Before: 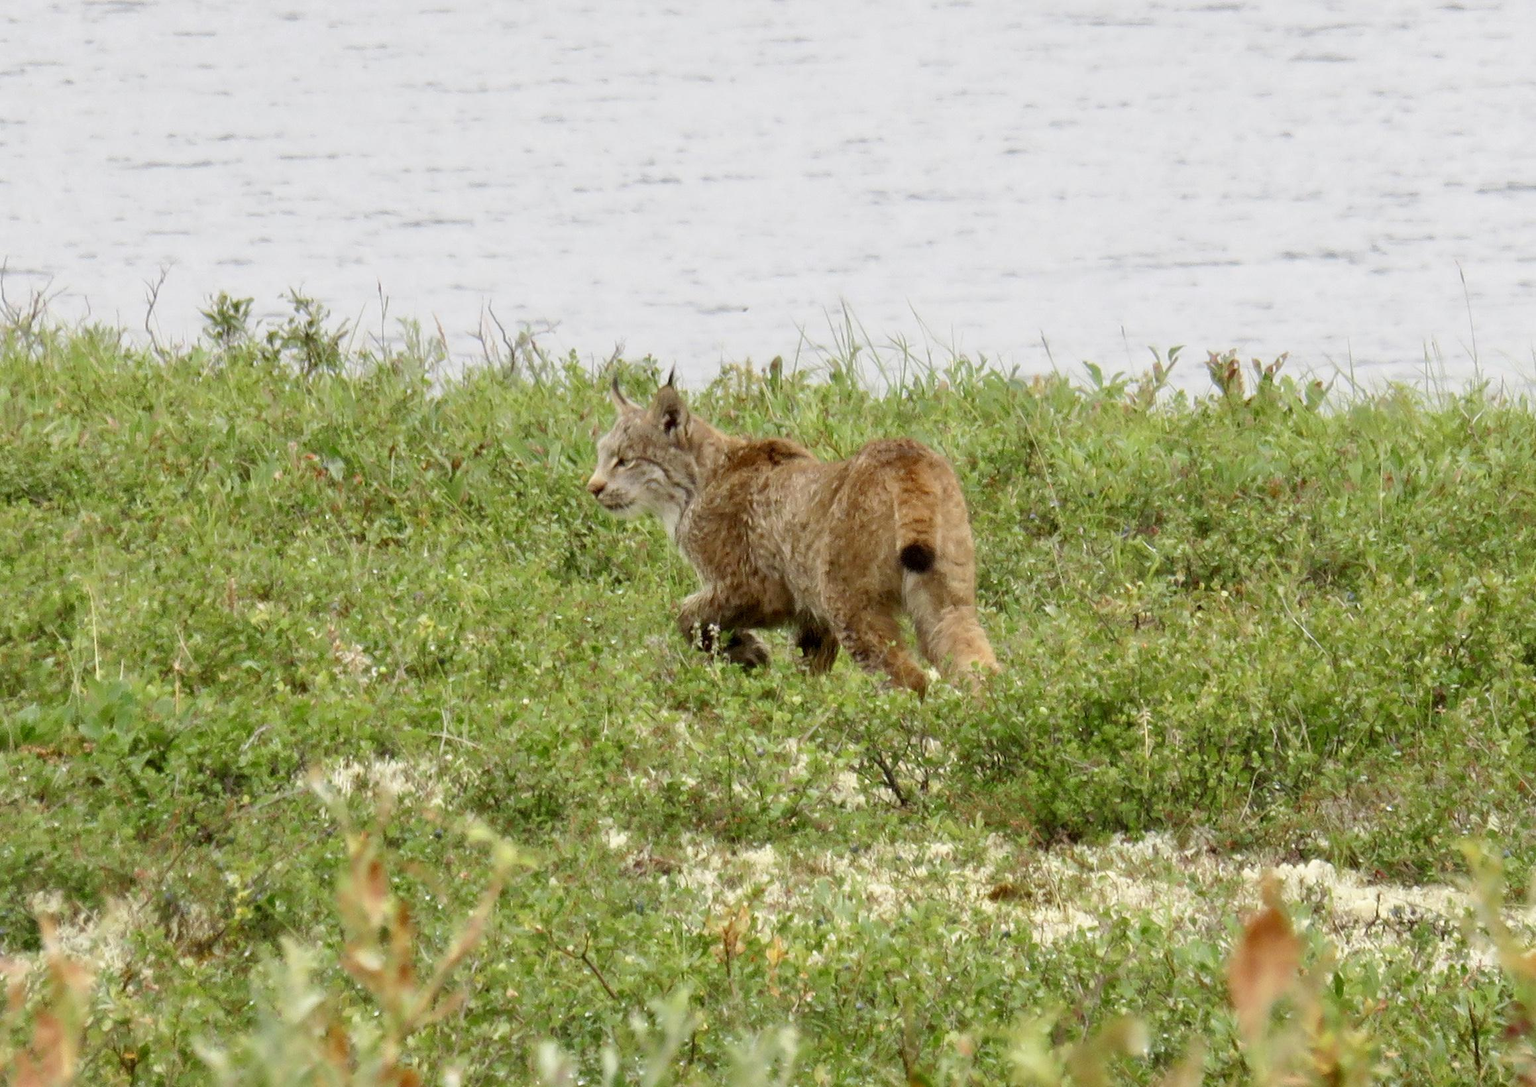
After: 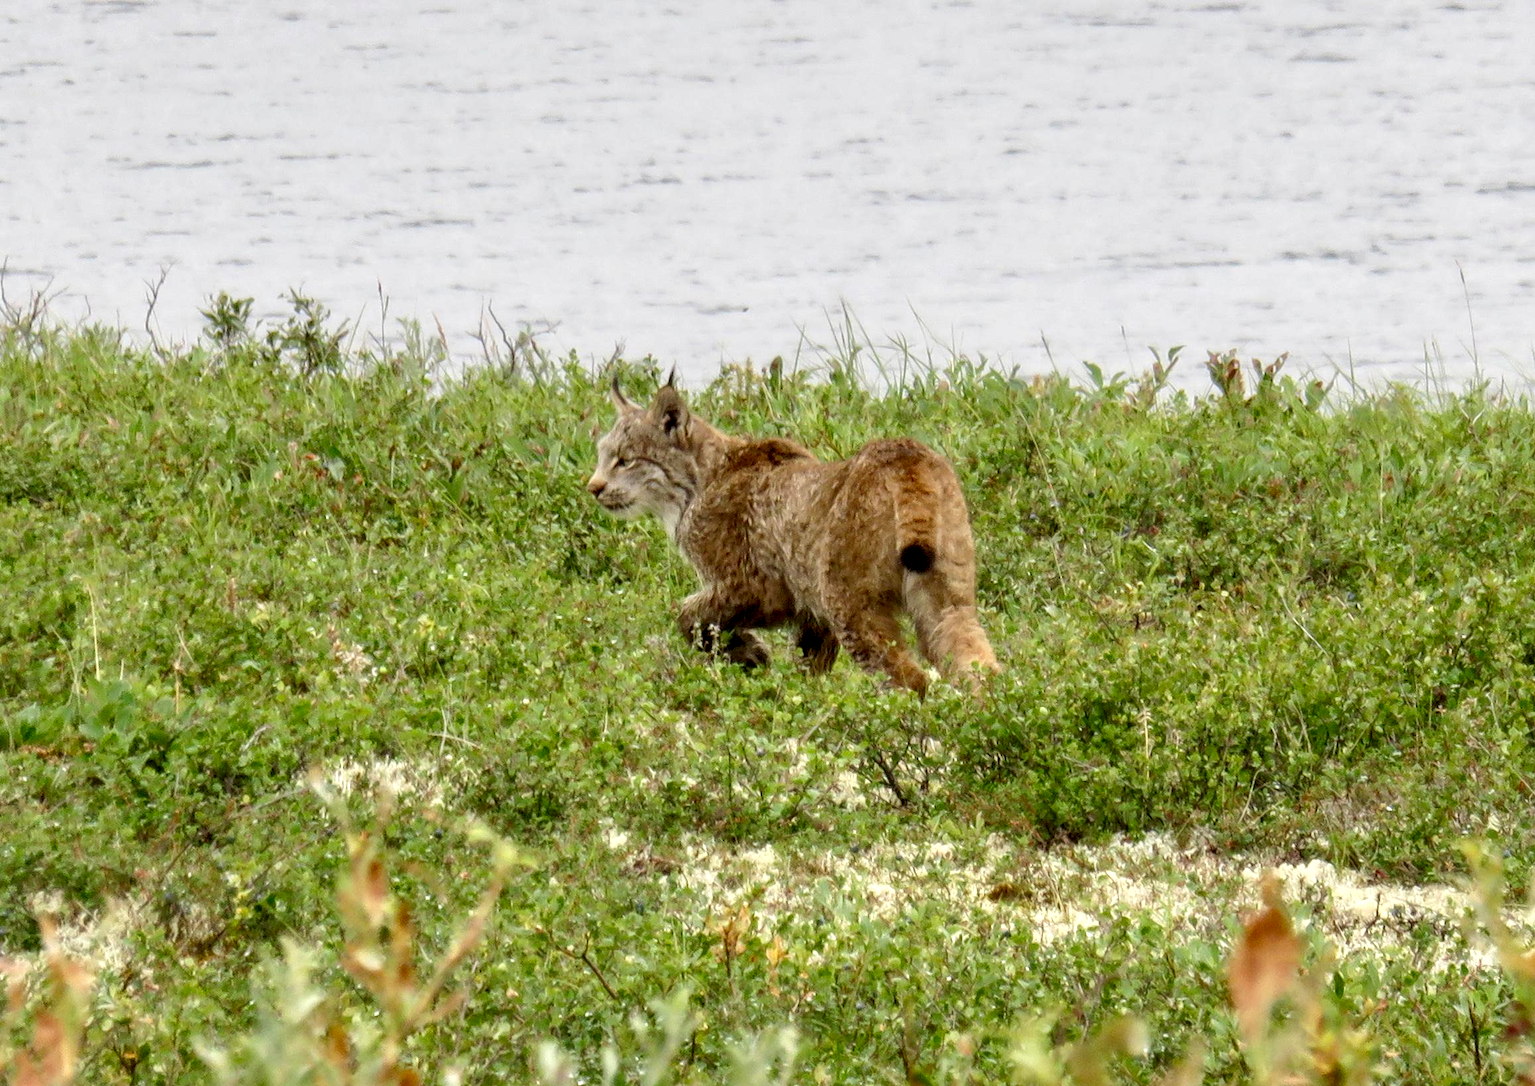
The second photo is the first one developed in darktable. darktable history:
tone equalizer: on, module defaults
local contrast: detail 142%
